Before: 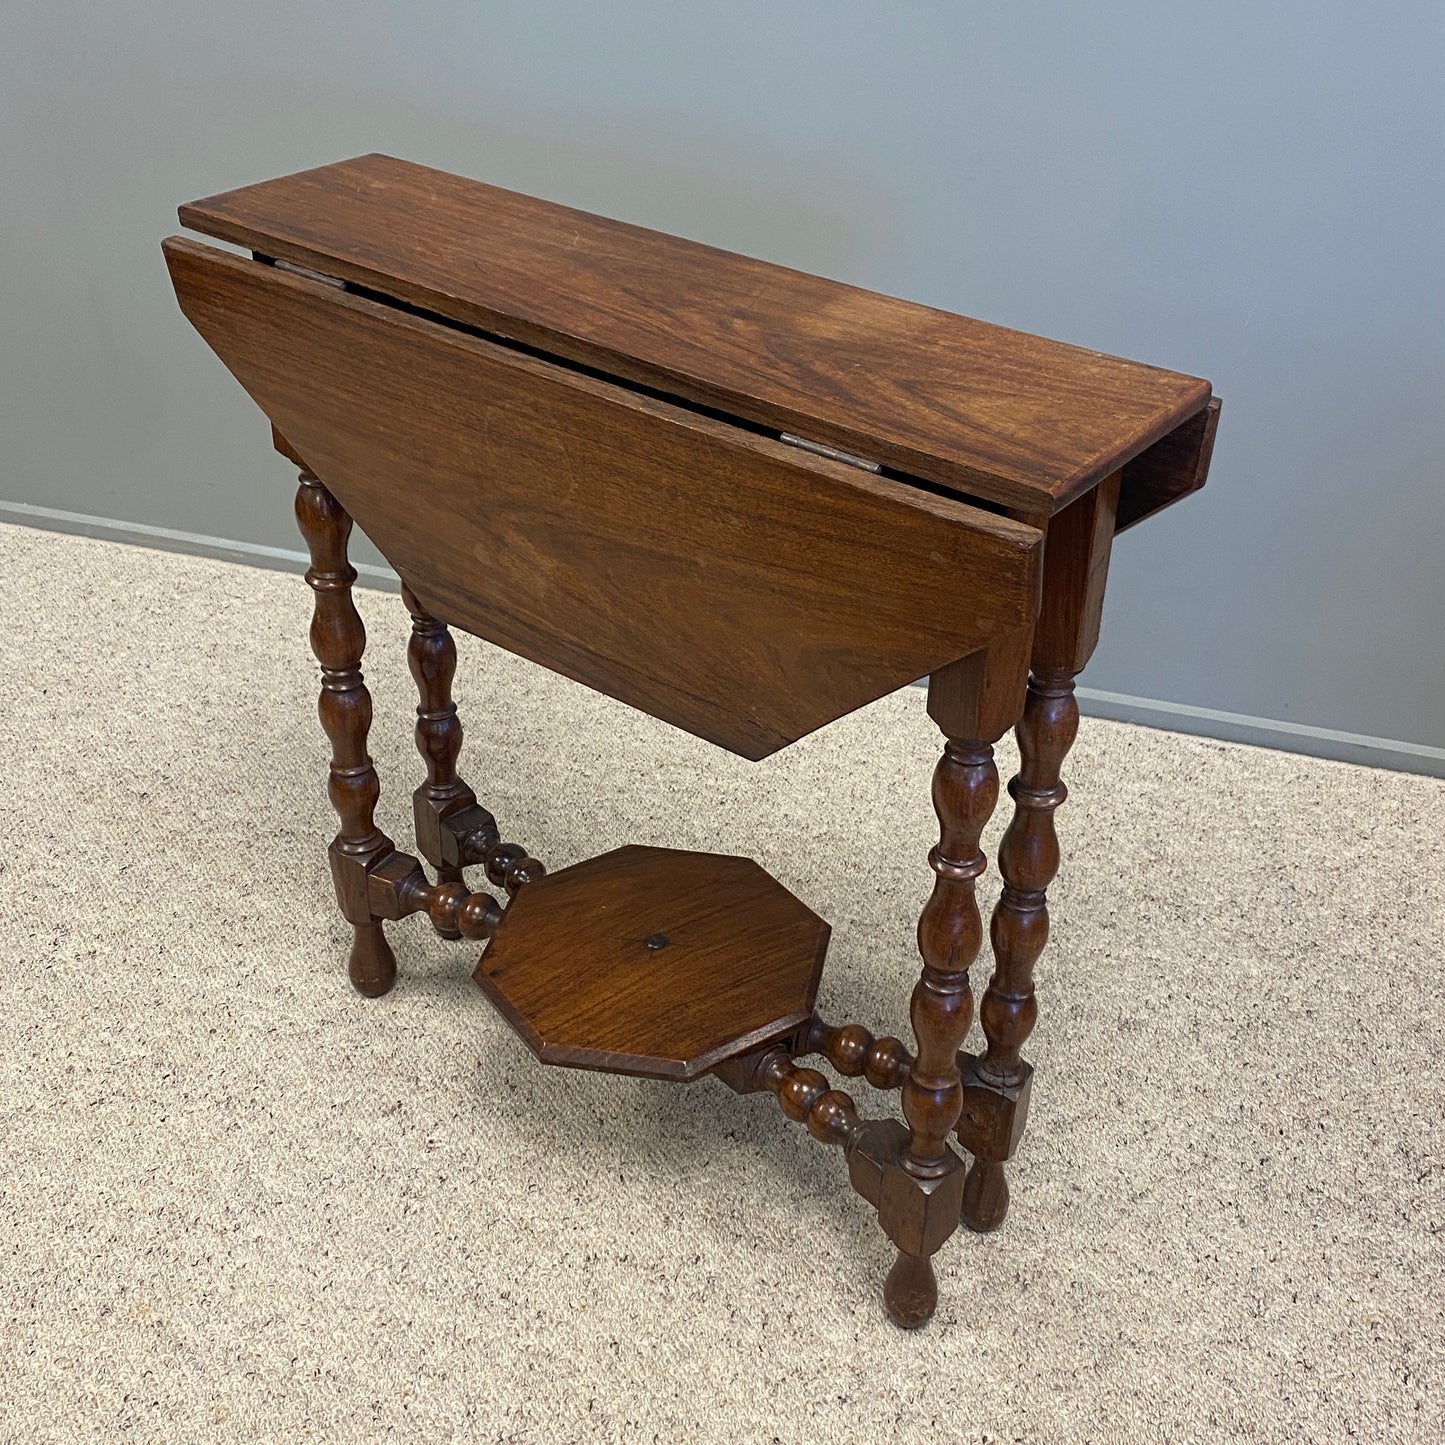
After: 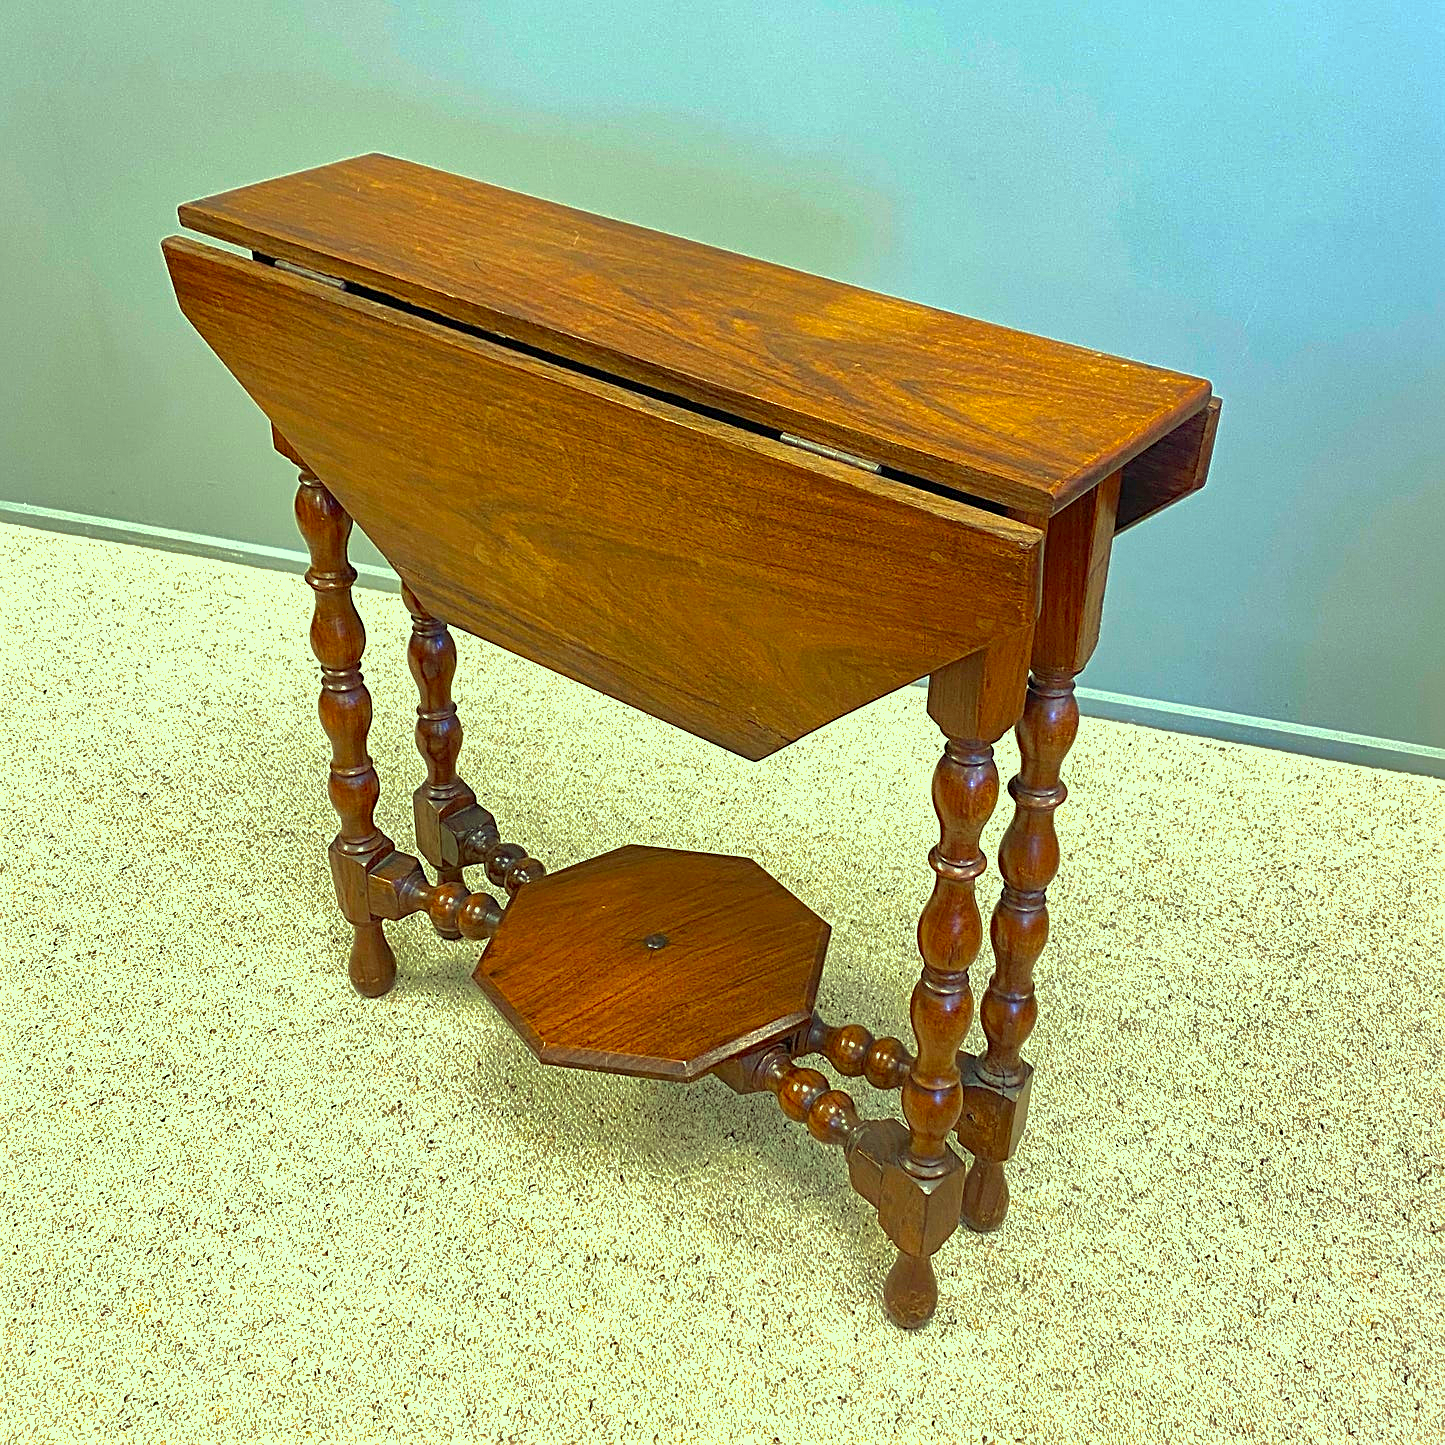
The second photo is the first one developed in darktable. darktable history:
sharpen: on, module defaults
exposure: black level correction 0, exposure 1.101 EV, compensate highlight preservation false
shadows and highlights: shadows 40.14, highlights -59.78
color correction: highlights a* -11.17, highlights b* 9.92, saturation 1.71
